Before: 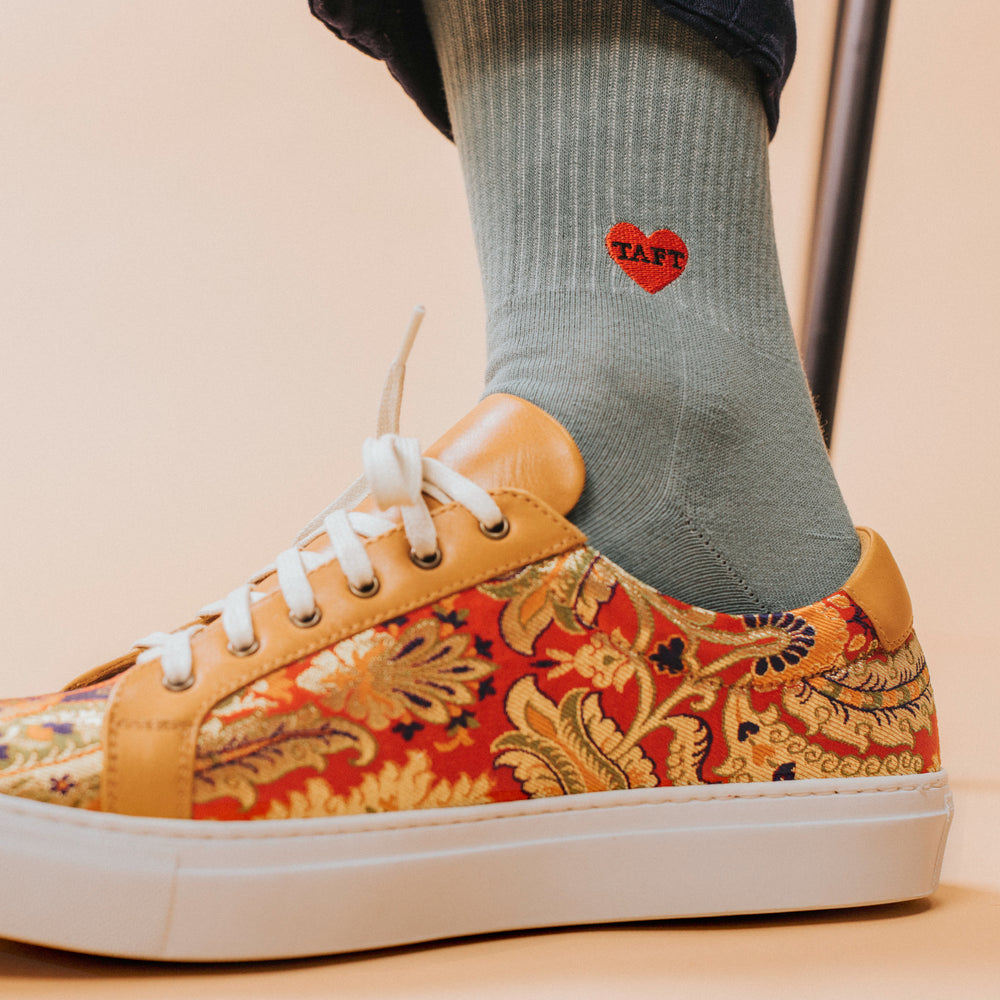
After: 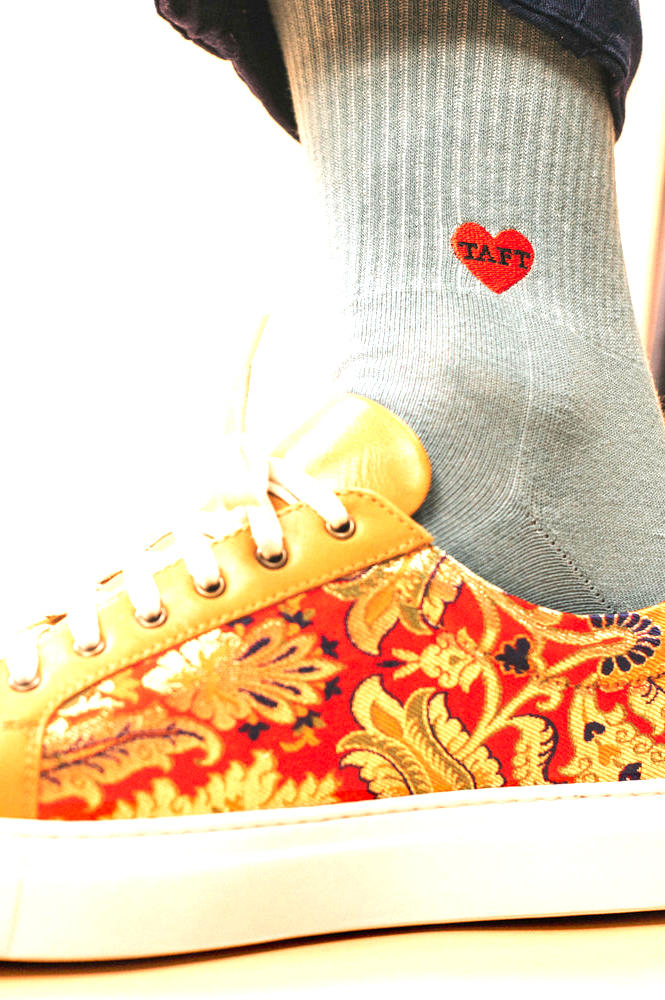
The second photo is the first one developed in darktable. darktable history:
exposure: black level correction 0, exposure 1.38 EV, compensate highlight preservation false
tone equalizer: edges refinement/feathering 500, mask exposure compensation -1.57 EV, preserve details no
crop and rotate: left 15.471%, right 17.988%
contrast brightness saturation: contrast 0.039, saturation 0.073
